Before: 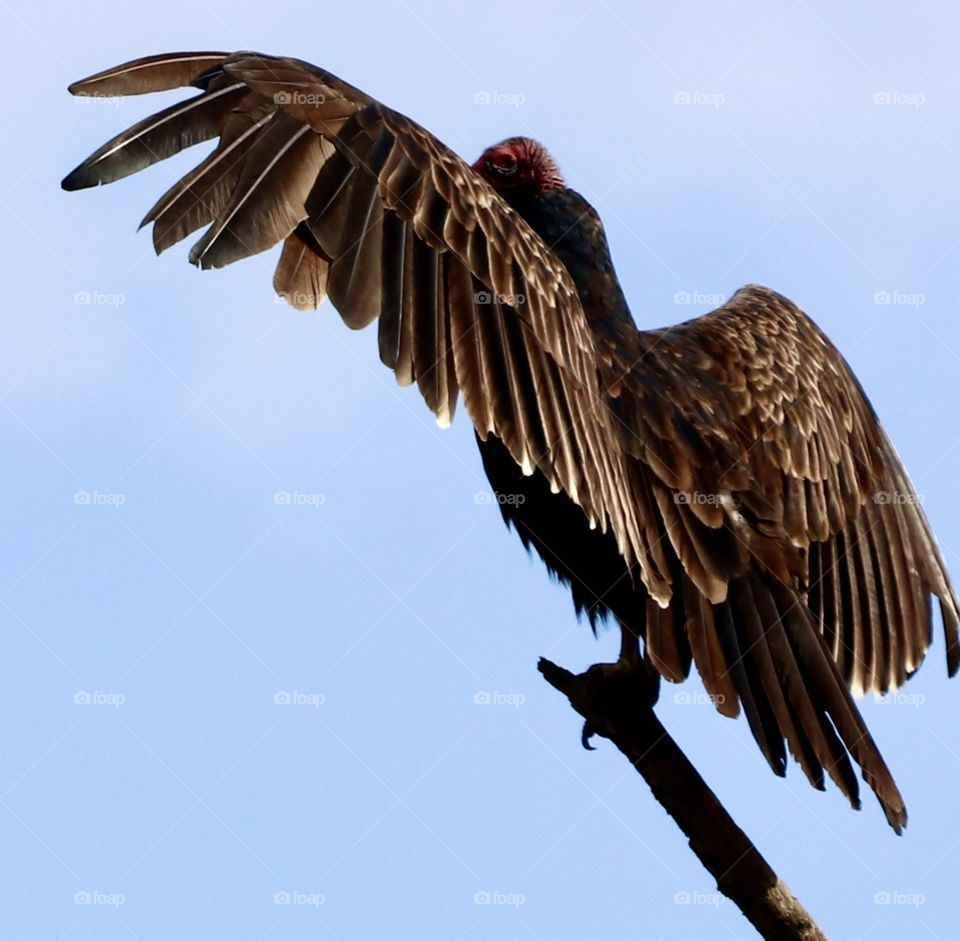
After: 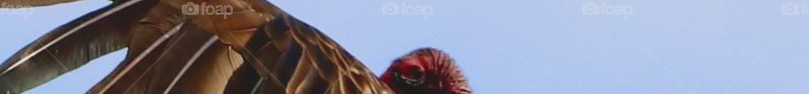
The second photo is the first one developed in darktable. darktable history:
crop and rotate: left 9.644%, top 9.491%, right 6.021%, bottom 80.509%
contrast brightness saturation: contrast -0.19, saturation 0.19
